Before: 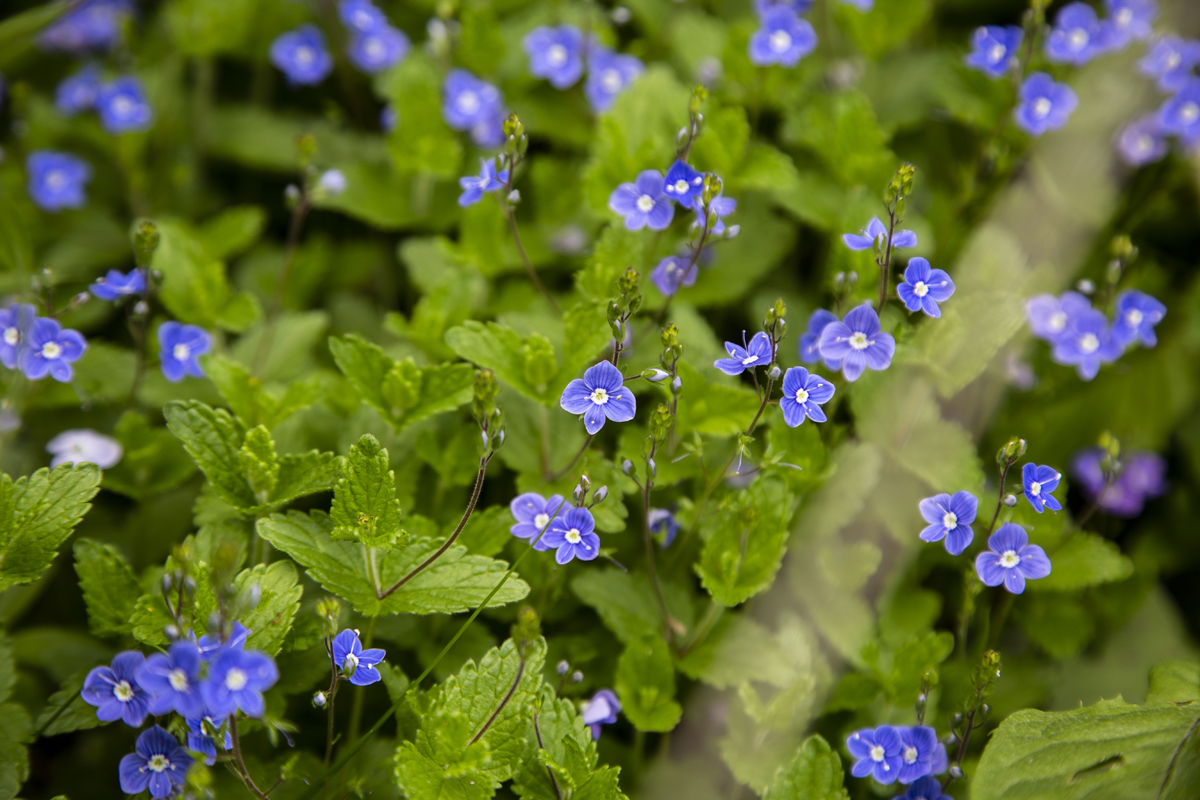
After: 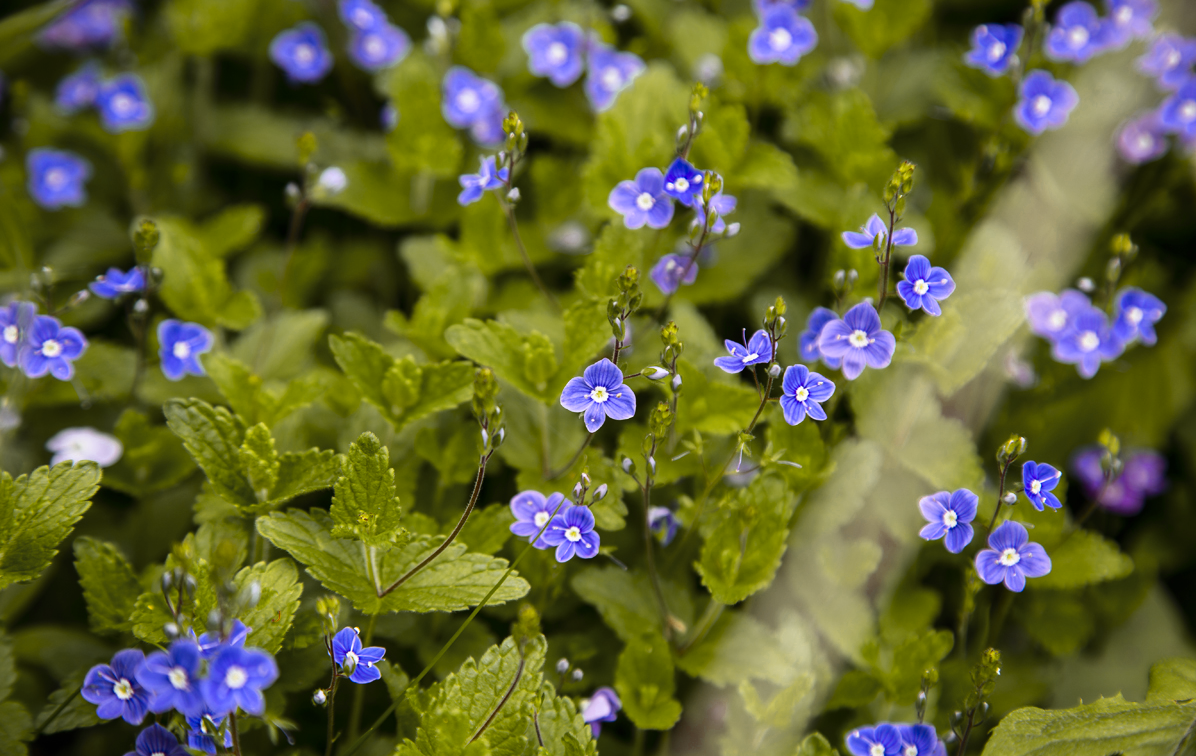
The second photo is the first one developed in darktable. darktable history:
crop: top 0.337%, right 0.262%, bottom 5.092%
tone curve: curves: ch0 [(0, 0.003) (0.117, 0.101) (0.257, 0.246) (0.408, 0.432) (0.632, 0.716) (0.795, 0.884) (1, 1)]; ch1 [(0, 0) (0.227, 0.197) (0.405, 0.421) (0.501, 0.501) (0.522, 0.526) (0.546, 0.564) (0.589, 0.602) (0.696, 0.761) (0.976, 0.992)]; ch2 [(0, 0) (0.208, 0.176) (0.377, 0.38) (0.5, 0.5) (0.537, 0.534) (0.571, 0.577) (0.627, 0.64) (0.698, 0.76) (1, 1)], color space Lab, independent channels, preserve colors none
color zones: curves: ch0 [(0.11, 0.396) (0.195, 0.36) (0.25, 0.5) (0.303, 0.412) (0.357, 0.544) (0.75, 0.5) (0.967, 0.328)]; ch1 [(0, 0.468) (0.112, 0.512) (0.202, 0.6) (0.25, 0.5) (0.307, 0.352) (0.357, 0.544) (0.75, 0.5) (0.963, 0.524)]
